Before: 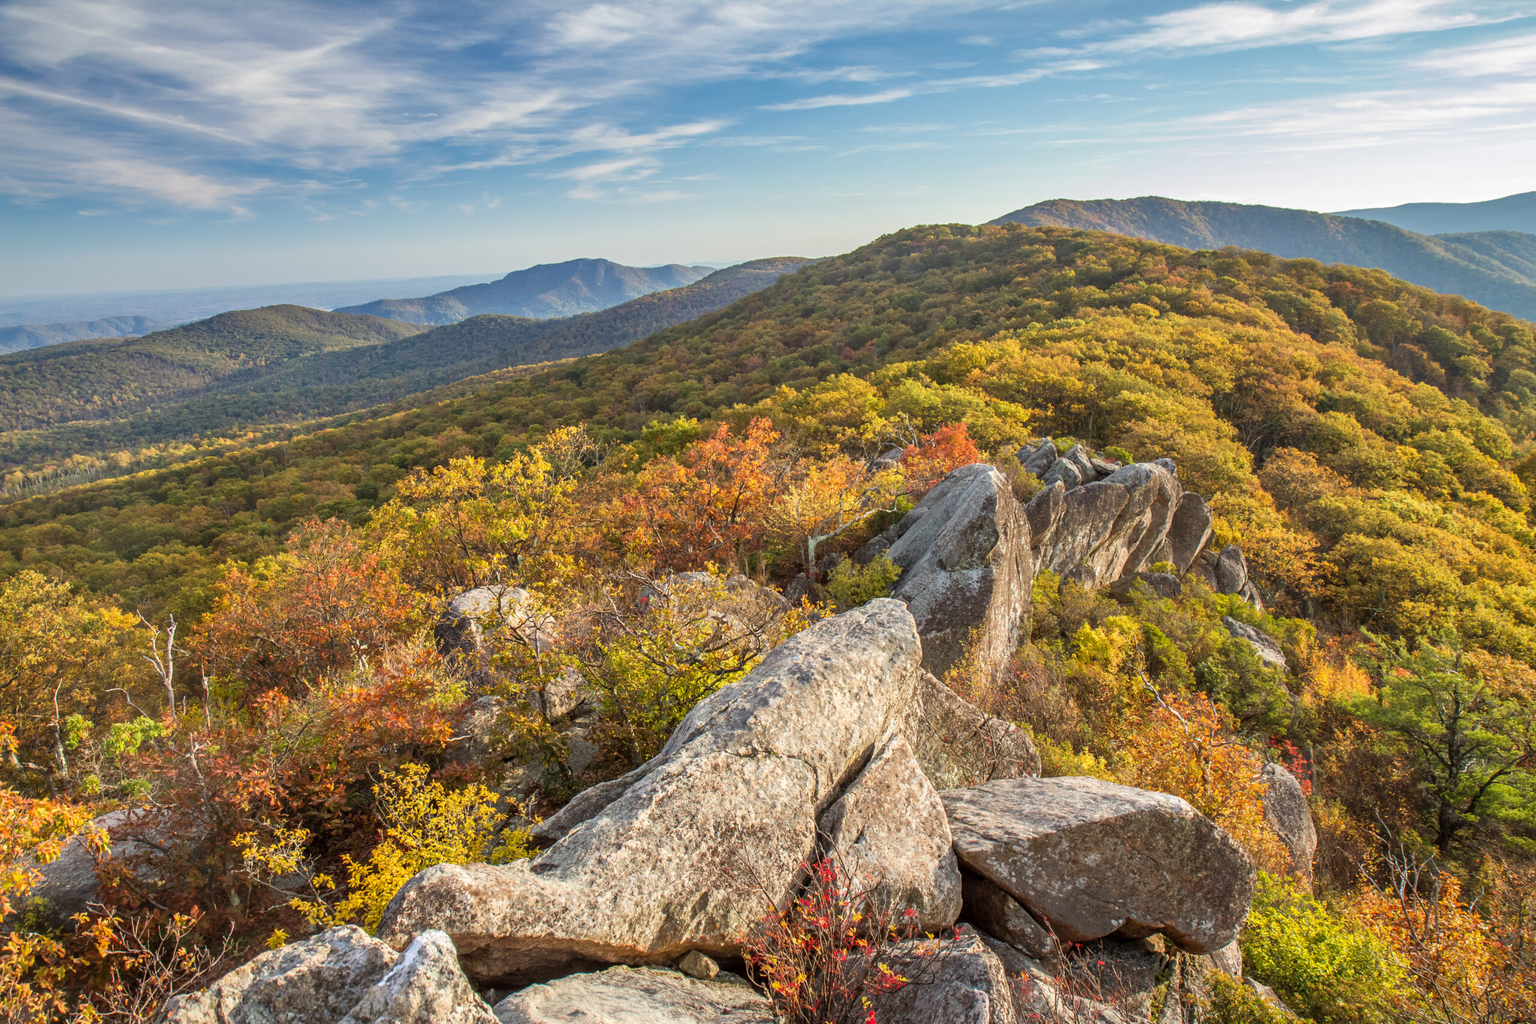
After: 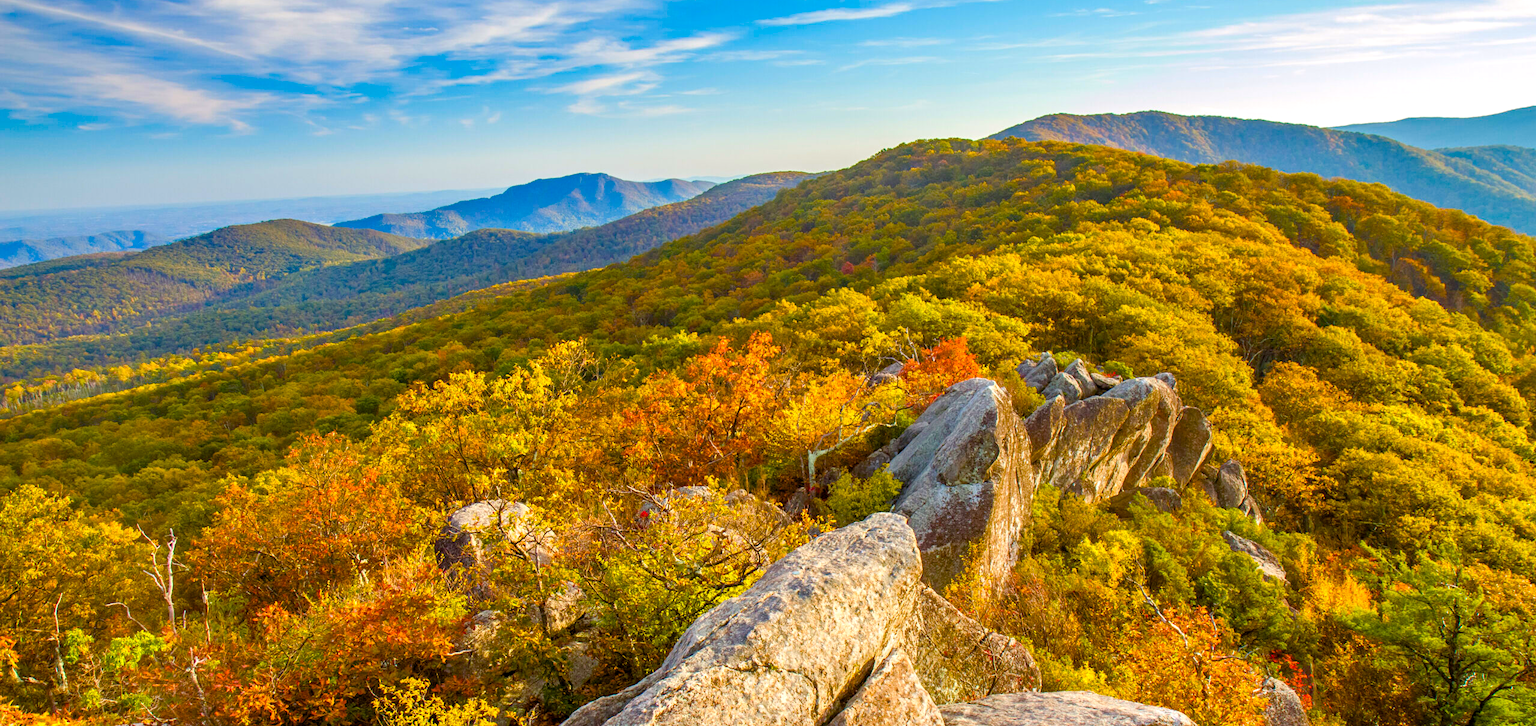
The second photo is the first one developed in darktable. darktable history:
color balance rgb: highlights gain › luminance 0.657%, highlights gain › chroma 0.357%, highlights gain › hue 42.21°, global offset › luminance -0.506%, linear chroma grading › global chroma 25.068%, perceptual saturation grading › global saturation 23.318%, perceptual saturation grading › highlights -23.64%, perceptual saturation grading › mid-tones 23.864%, perceptual saturation grading › shadows 40.784%, global vibrance 45.458%
crop and rotate: top 8.411%, bottom 20.669%
exposure: exposure 0.191 EV, compensate highlight preservation false
